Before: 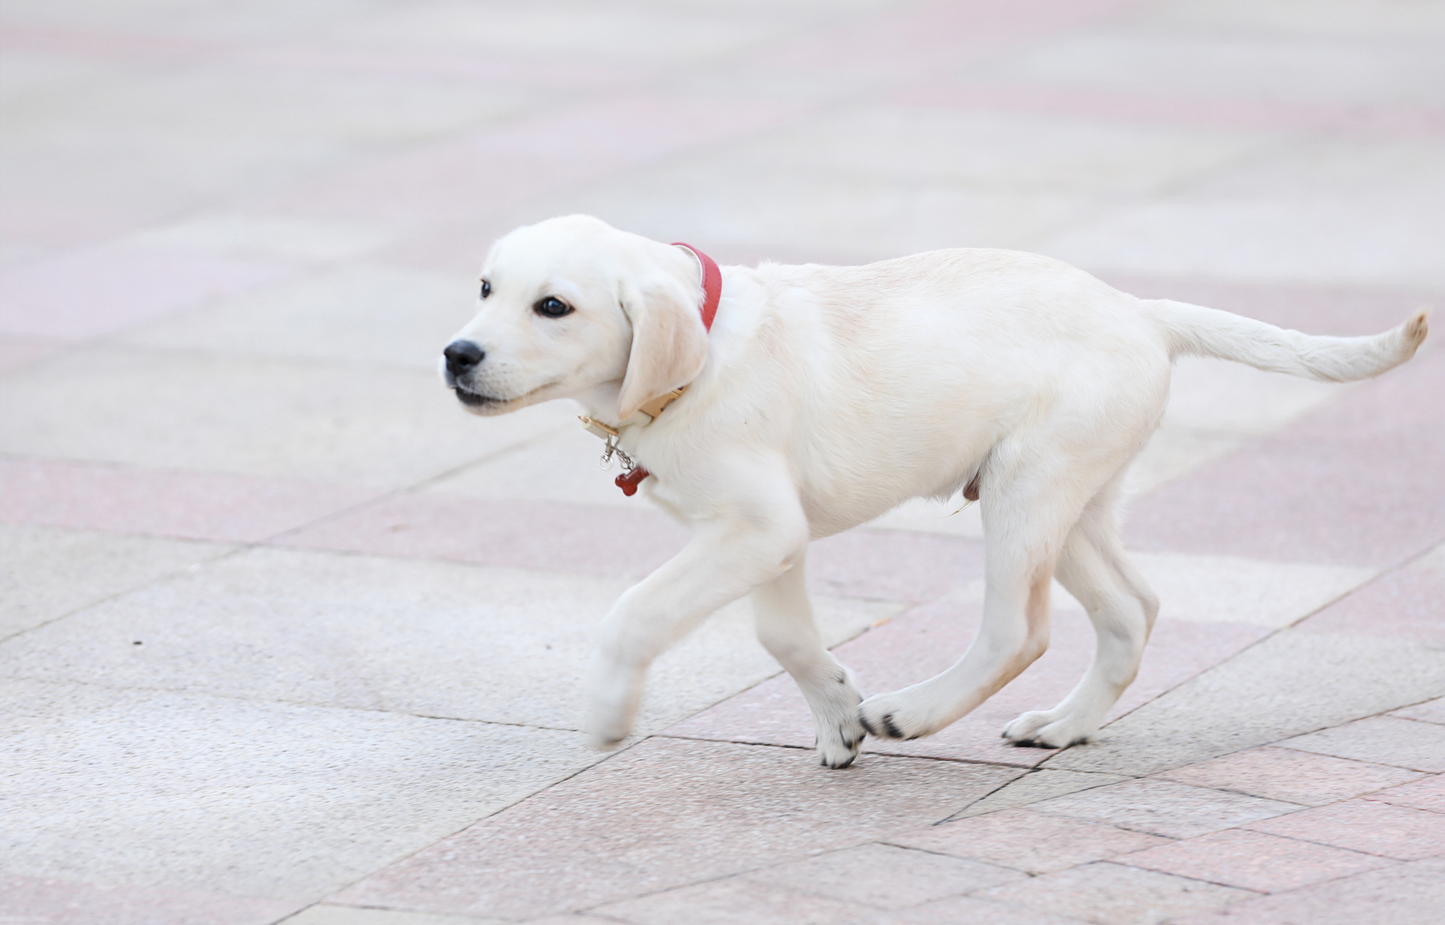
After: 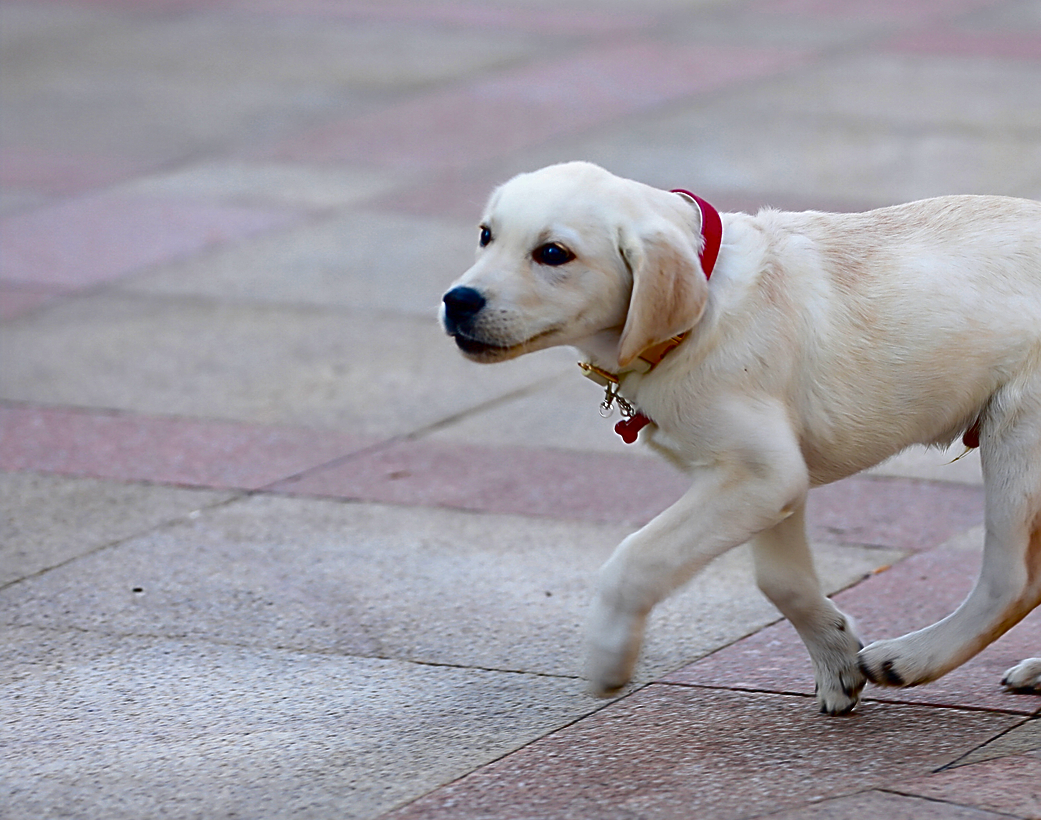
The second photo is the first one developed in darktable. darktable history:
crop: top 5.765%, right 27.906%, bottom 5.495%
sharpen: amount 0.555
contrast brightness saturation: brightness -0.986, saturation 0.981
